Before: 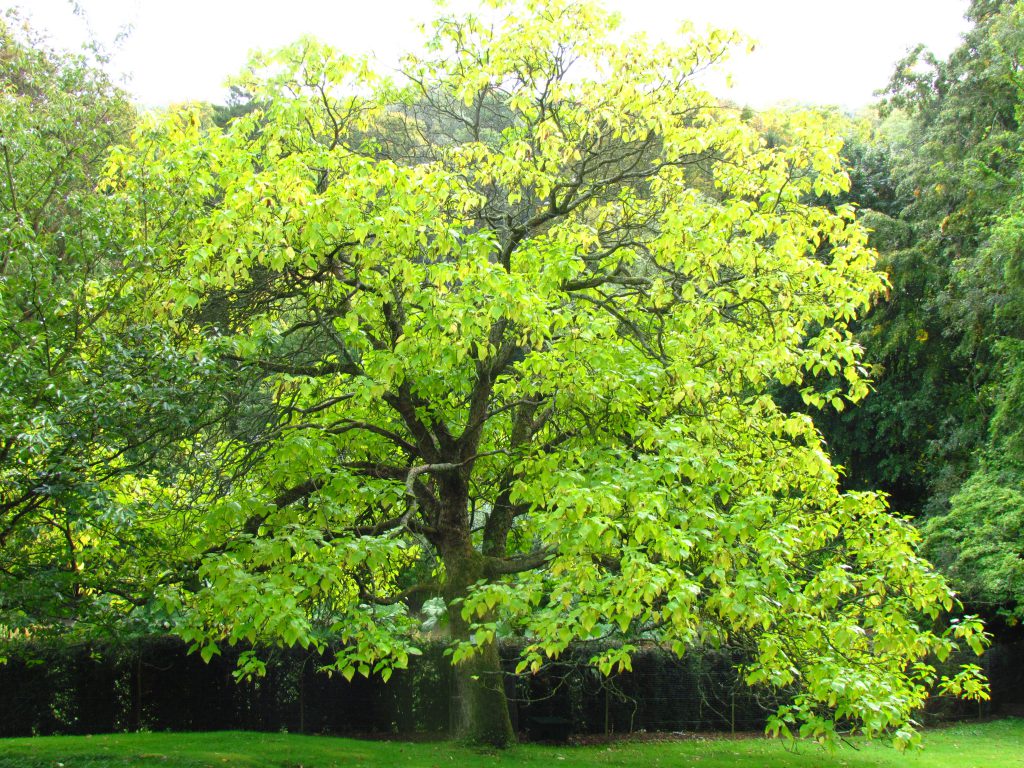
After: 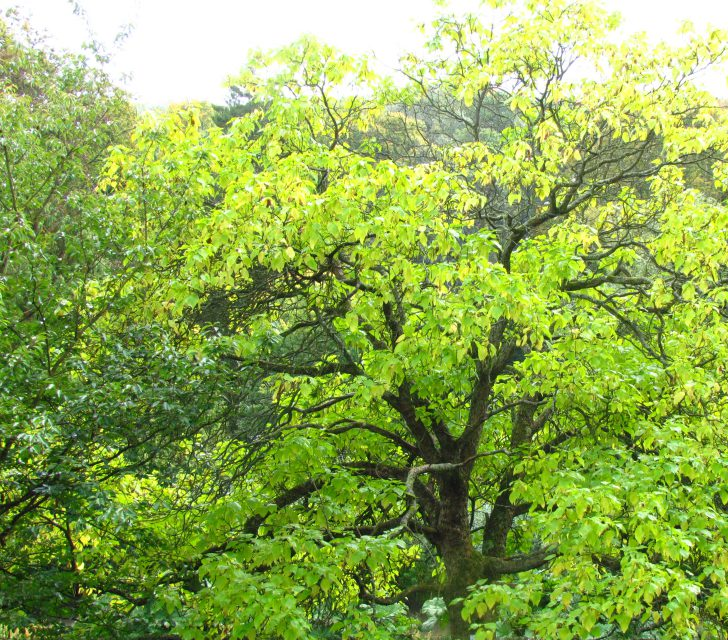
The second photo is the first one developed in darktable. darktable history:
crop: right 28.885%, bottom 16.626%
rotate and perspective: crop left 0, crop top 0
